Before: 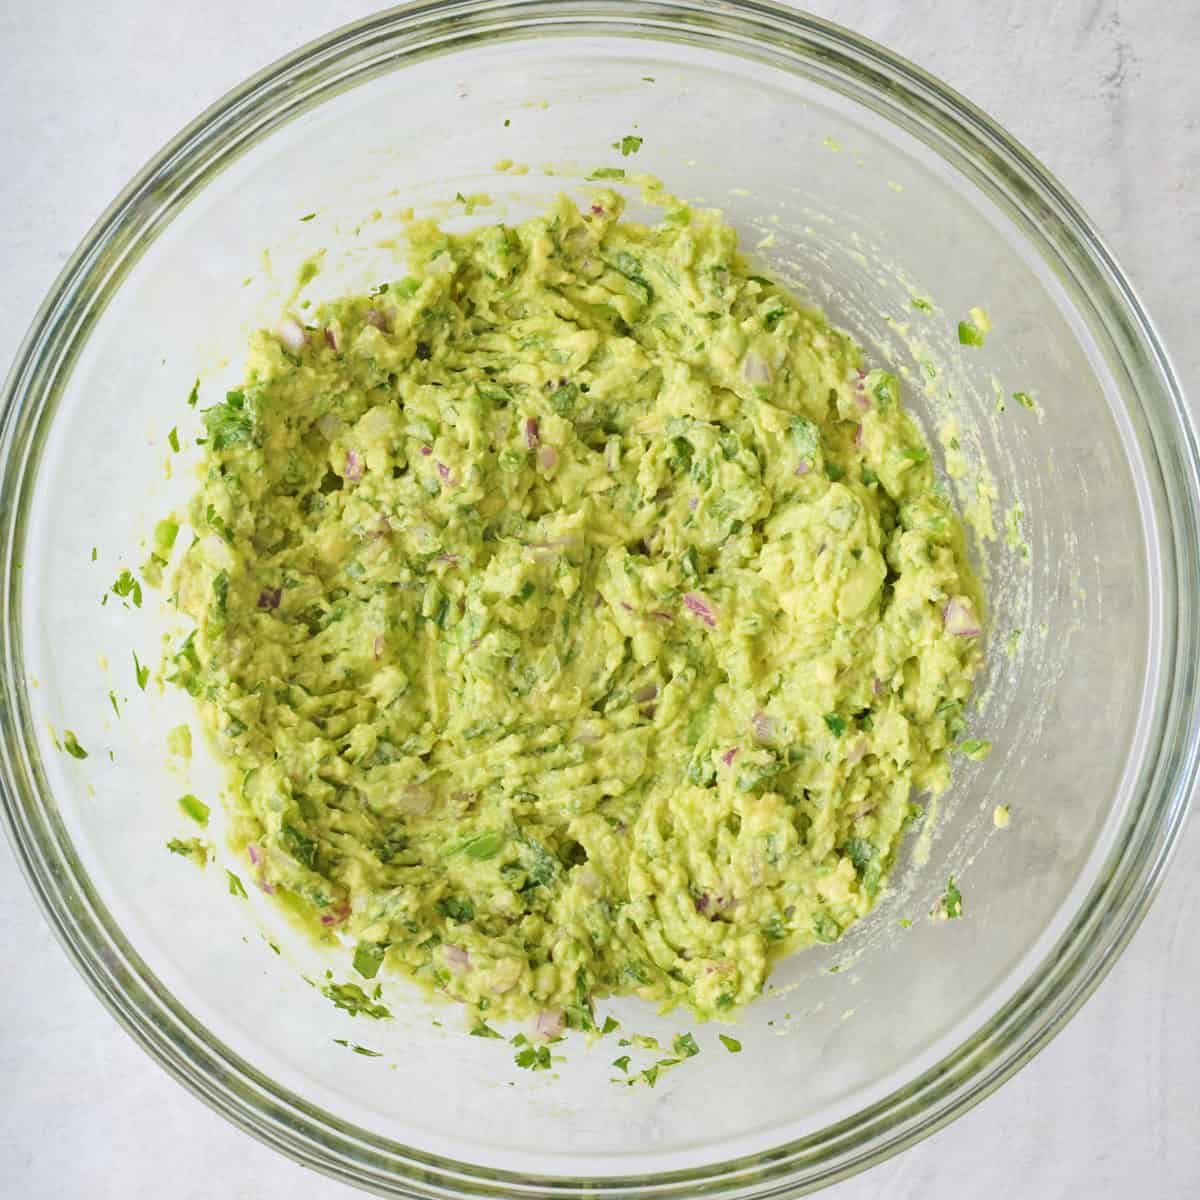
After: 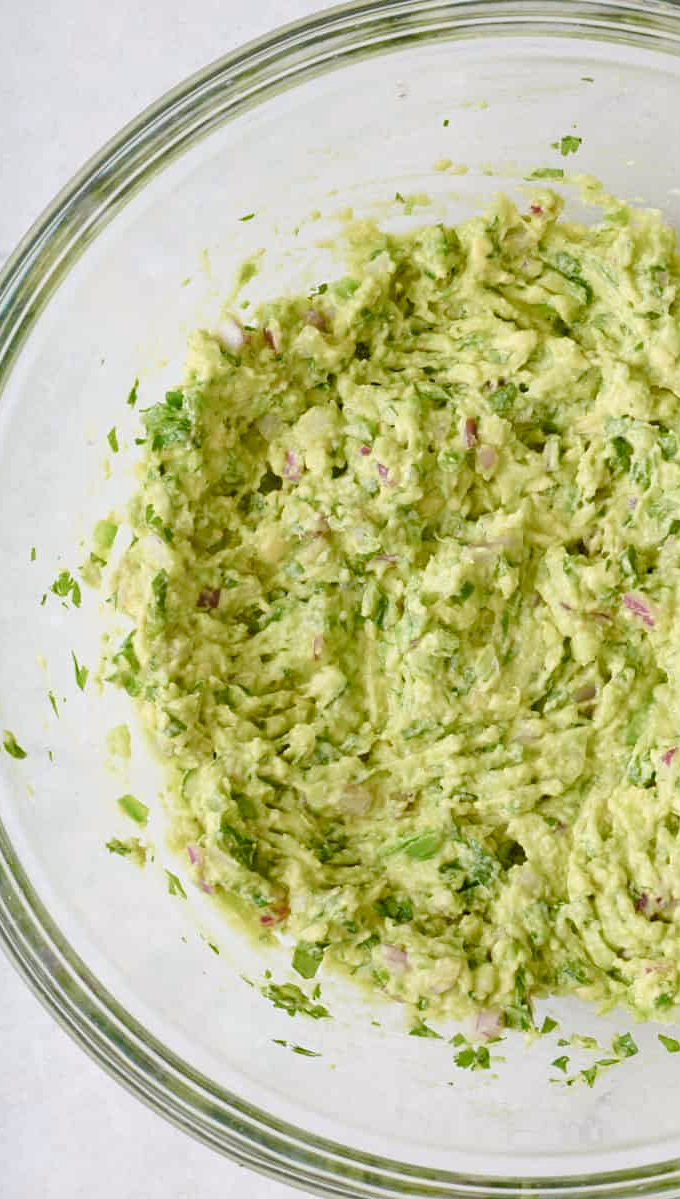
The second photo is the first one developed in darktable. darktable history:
crop: left 5.113%, right 38.182%
tone equalizer: -8 EV -0.585 EV
color balance rgb: shadows lift › chroma 0.983%, shadows lift › hue 111.74°, highlights gain › chroma 0.283%, highlights gain › hue 330.55°, global offset › luminance -0.514%, shadows fall-off 100.942%, perceptual saturation grading › global saturation 20%, perceptual saturation grading › highlights -49.312%, perceptual saturation grading › shadows 24.497%, mask middle-gray fulcrum 22.139%
